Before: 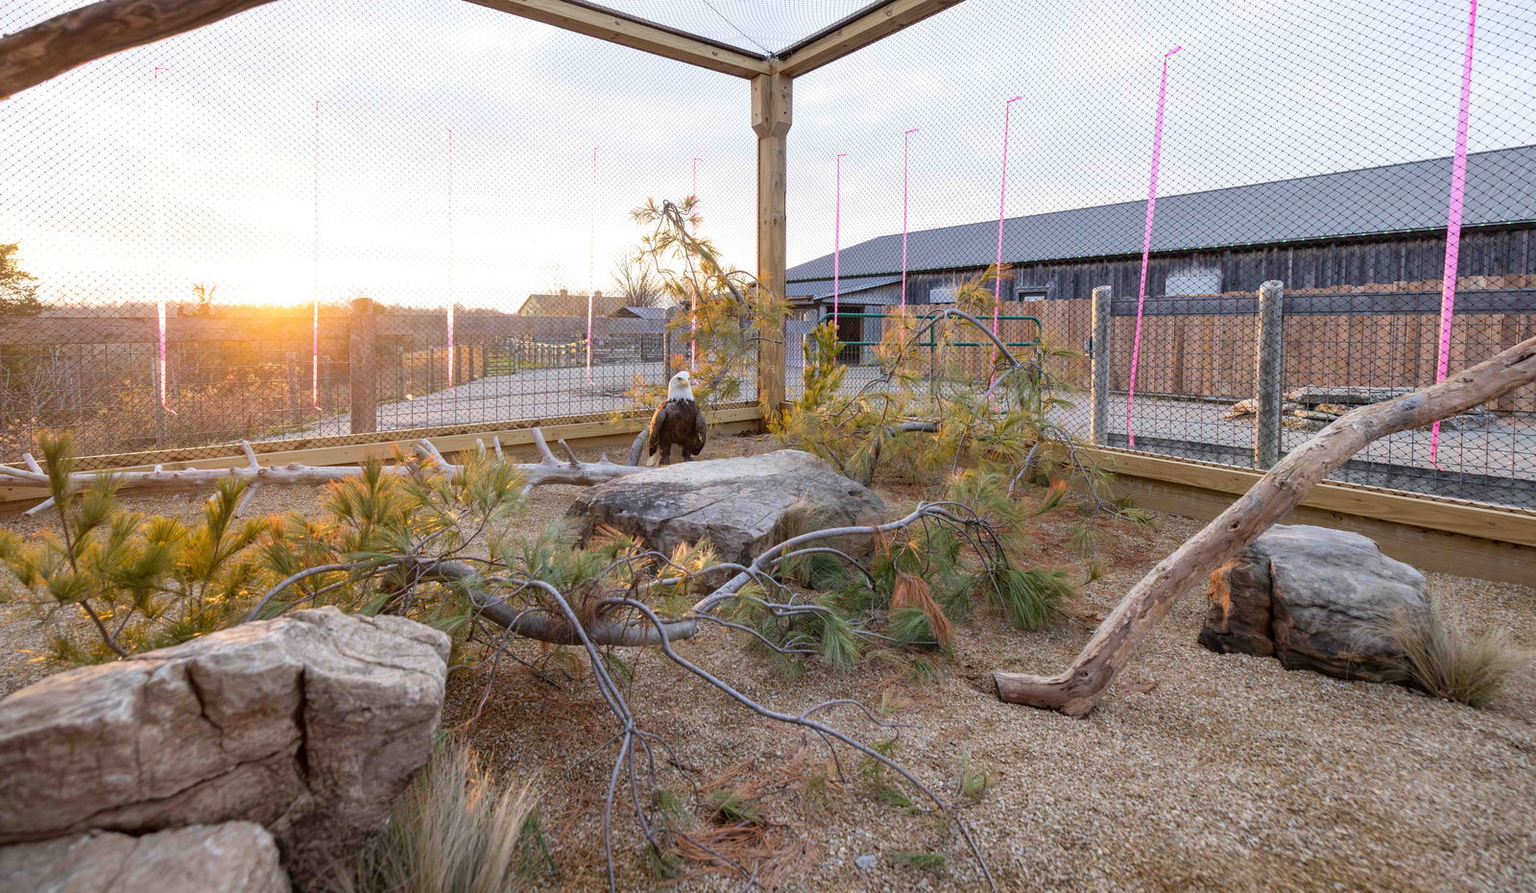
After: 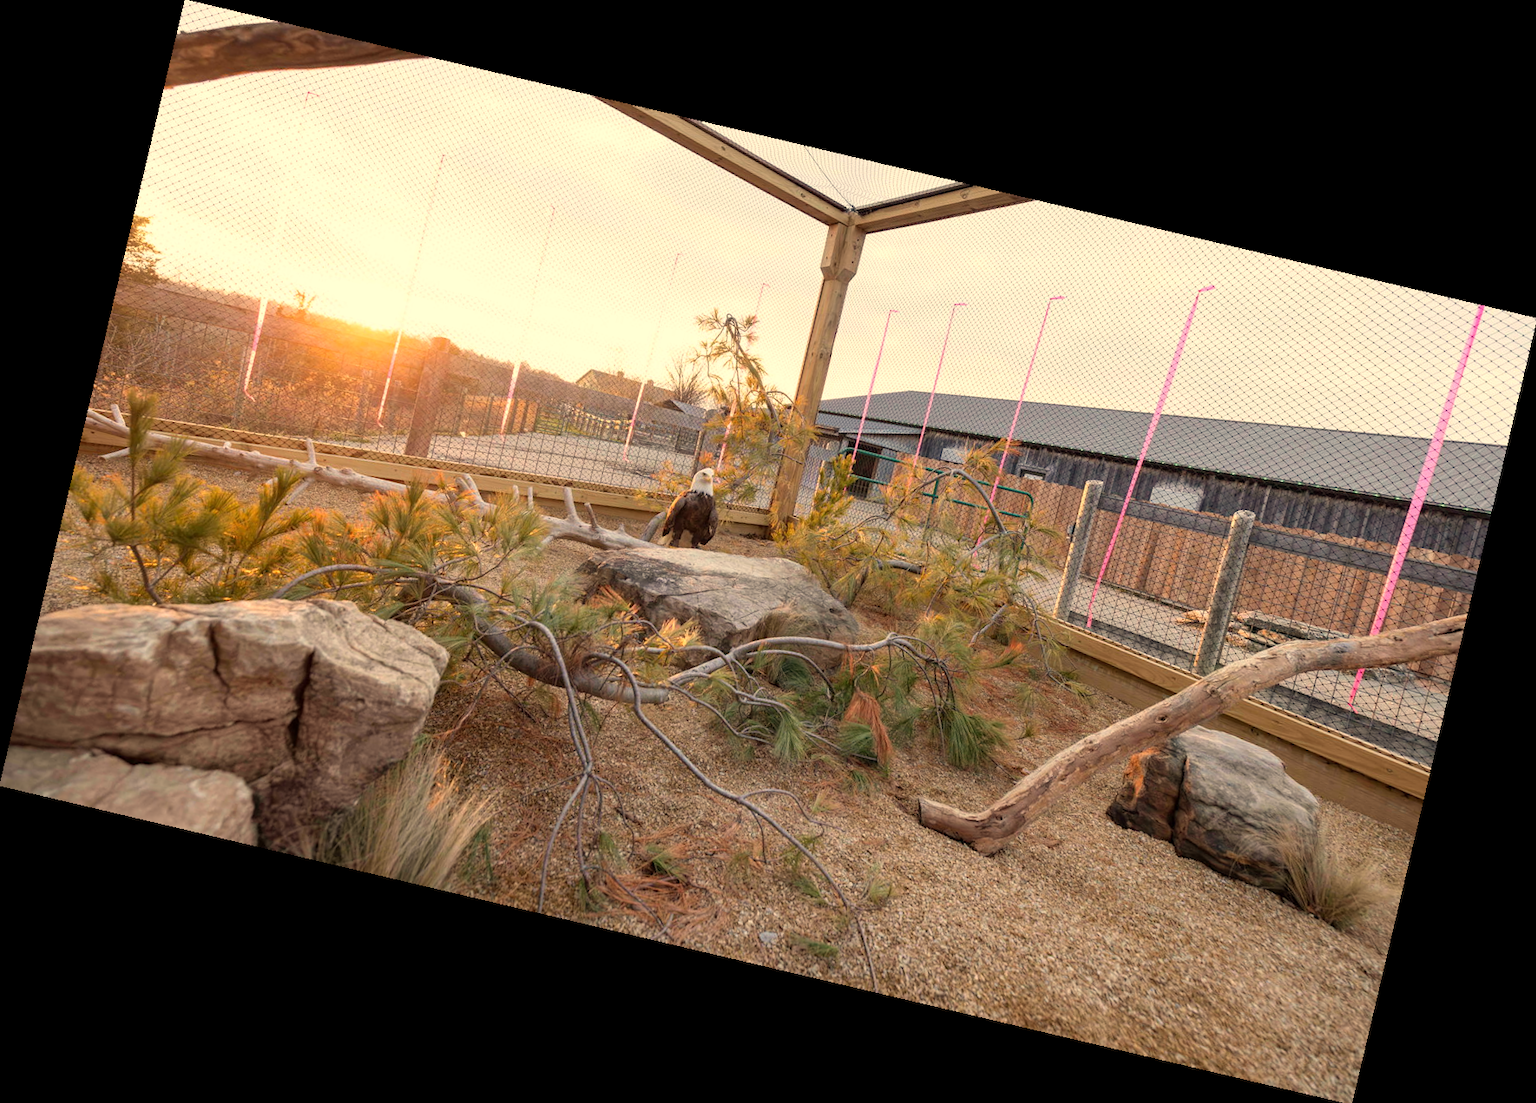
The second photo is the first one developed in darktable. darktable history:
white balance: red 1.123, blue 0.83
rotate and perspective: rotation 13.27°, automatic cropping off
